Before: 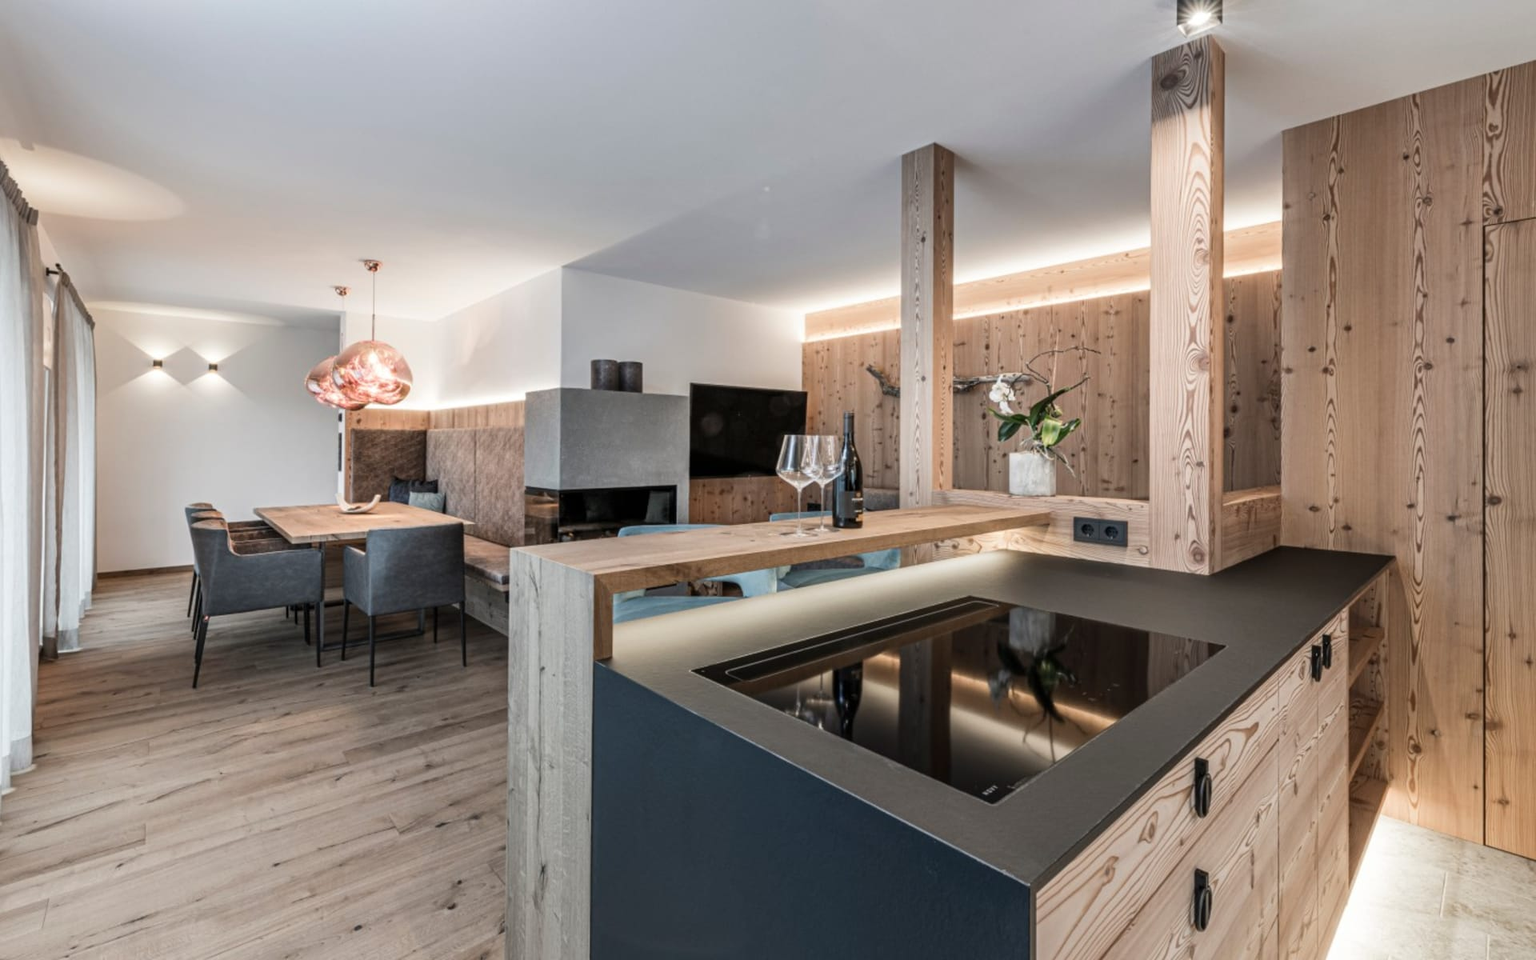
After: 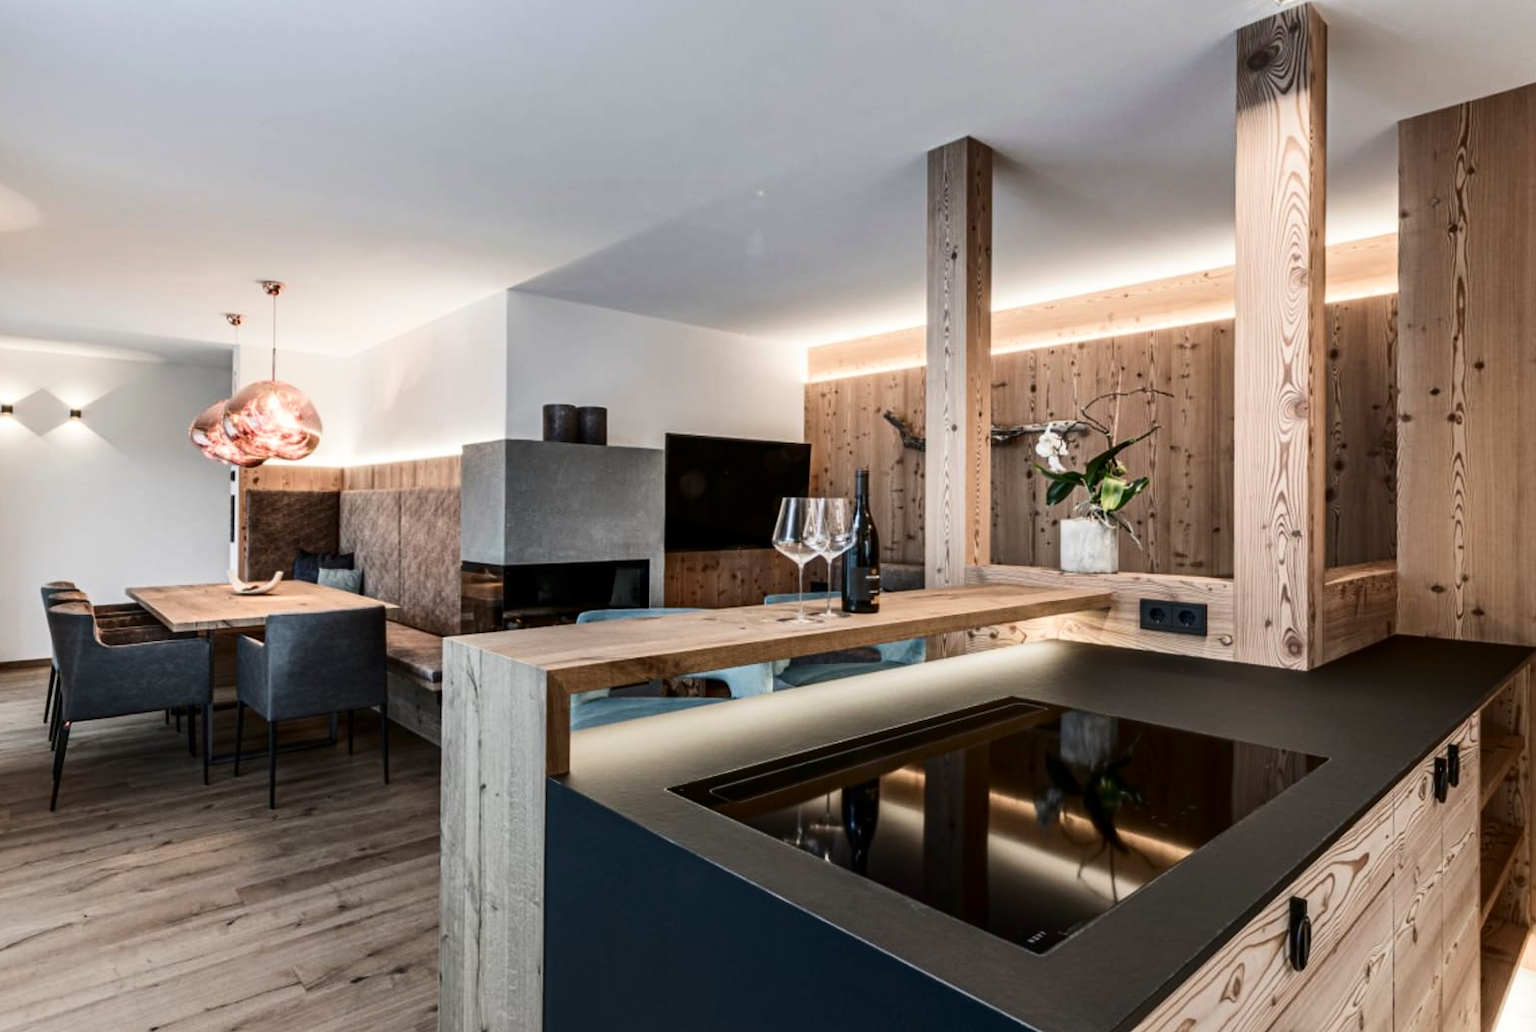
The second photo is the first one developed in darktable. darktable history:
crop: left 9.929%, top 3.475%, right 9.188%, bottom 9.529%
contrast brightness saturation: contrast 0.2, brightness -0.11, saturation 0.1
